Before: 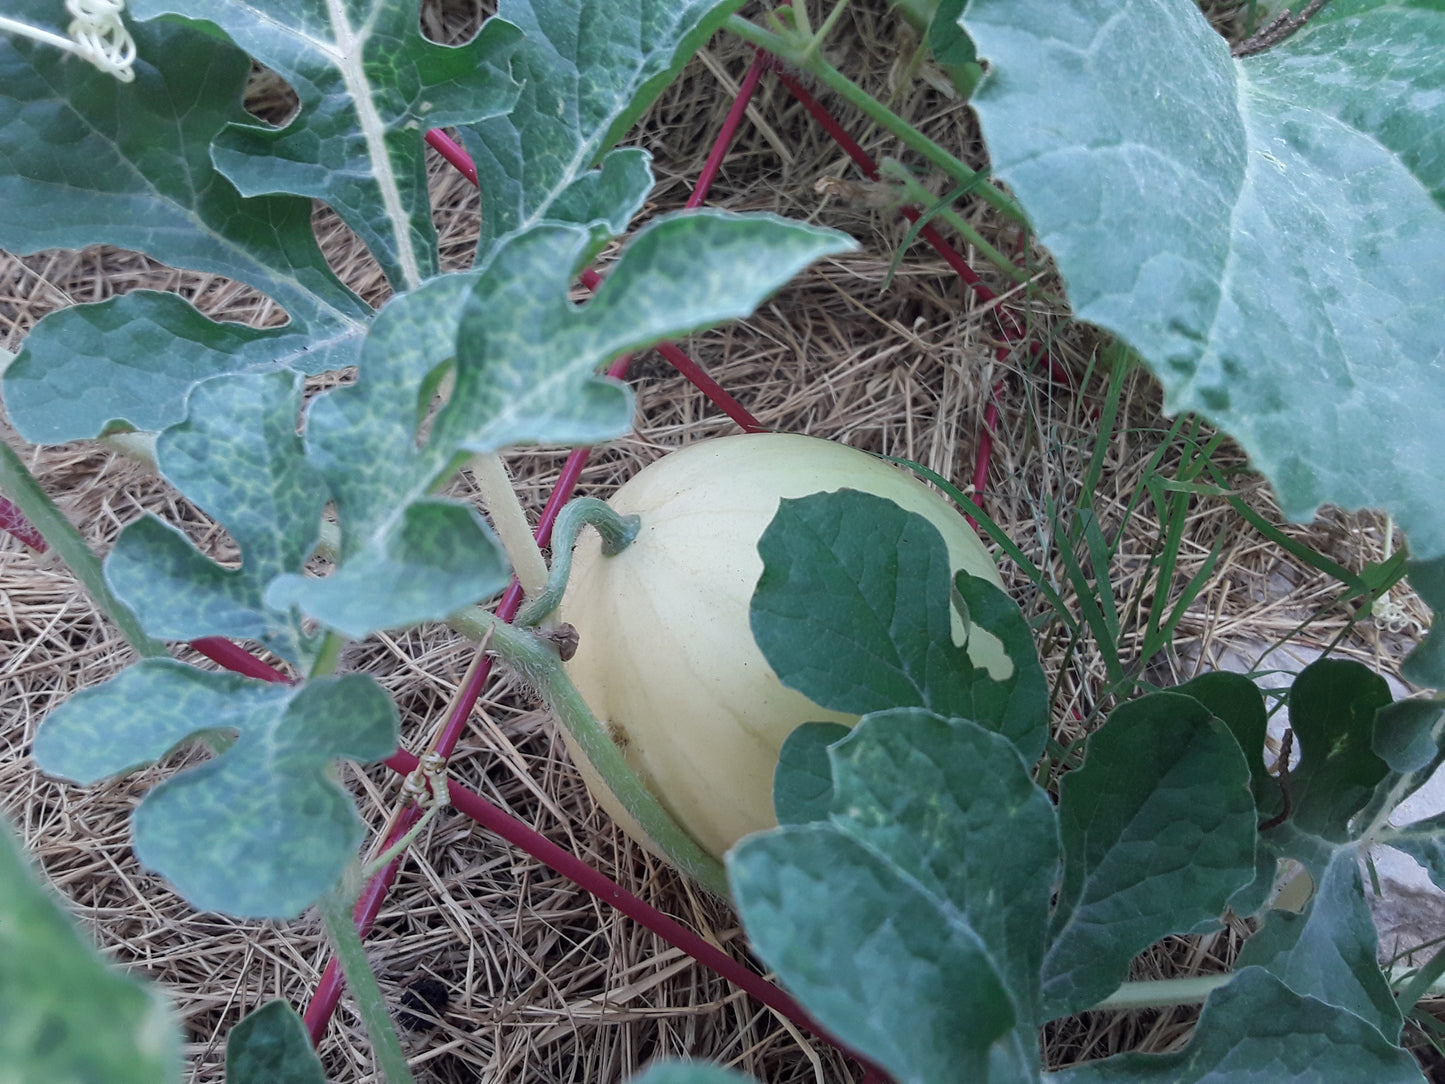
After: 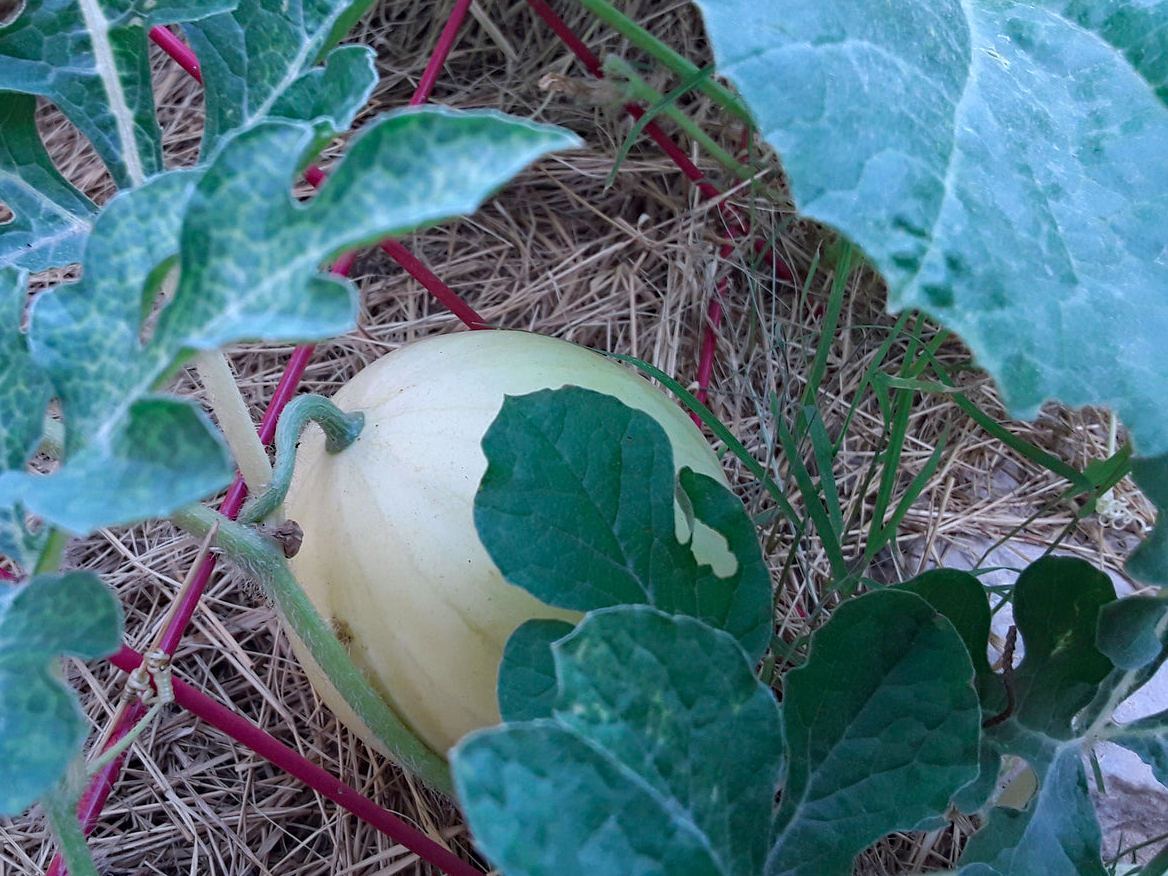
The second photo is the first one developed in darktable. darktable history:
color balance rgb: perceptual saturation grading › global saturation 20%, global vibrance 10%
haze removal: compatibility mode true, adaptive false
color calibration: illuminant as shot in camera, x 0.358, y 0.373, temperature 4628.91 K
crop: left 19.159%, top 9.58%, bottom 9.58%
